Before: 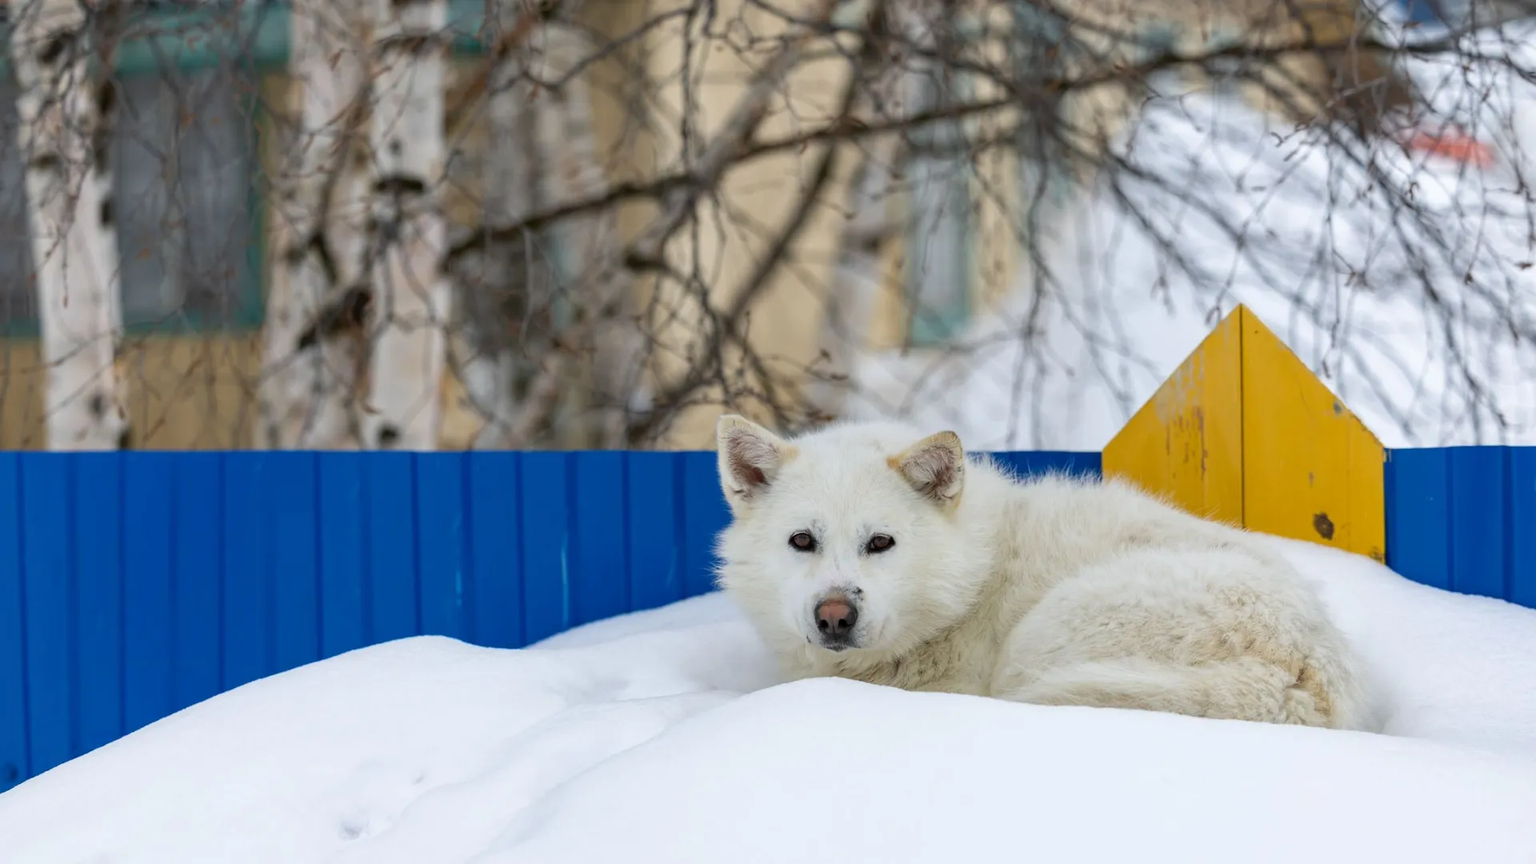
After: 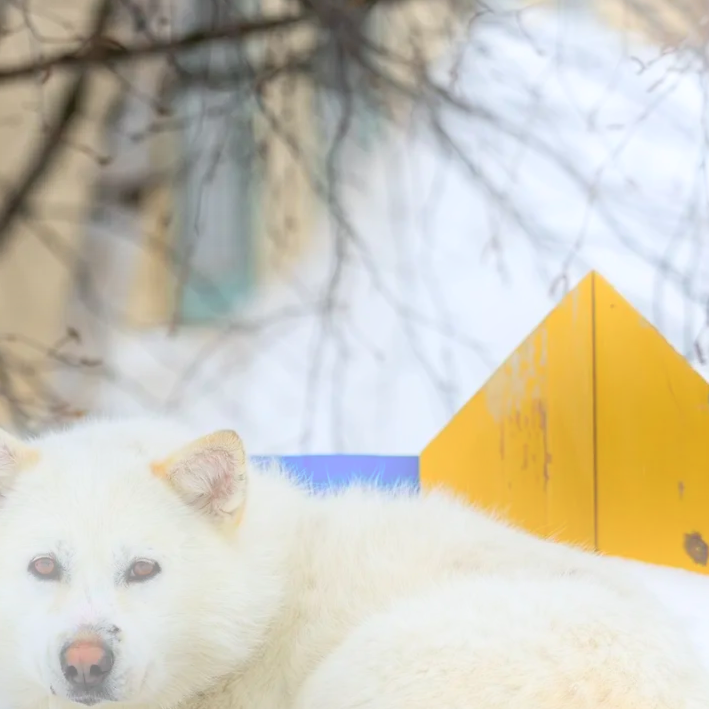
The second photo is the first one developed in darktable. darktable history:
tone equalizer: on, module defaults
crop and rotate: left 49.936%, top 10.094%, right 13.136%, bottom 24.256%
bloom: on, module defaults
